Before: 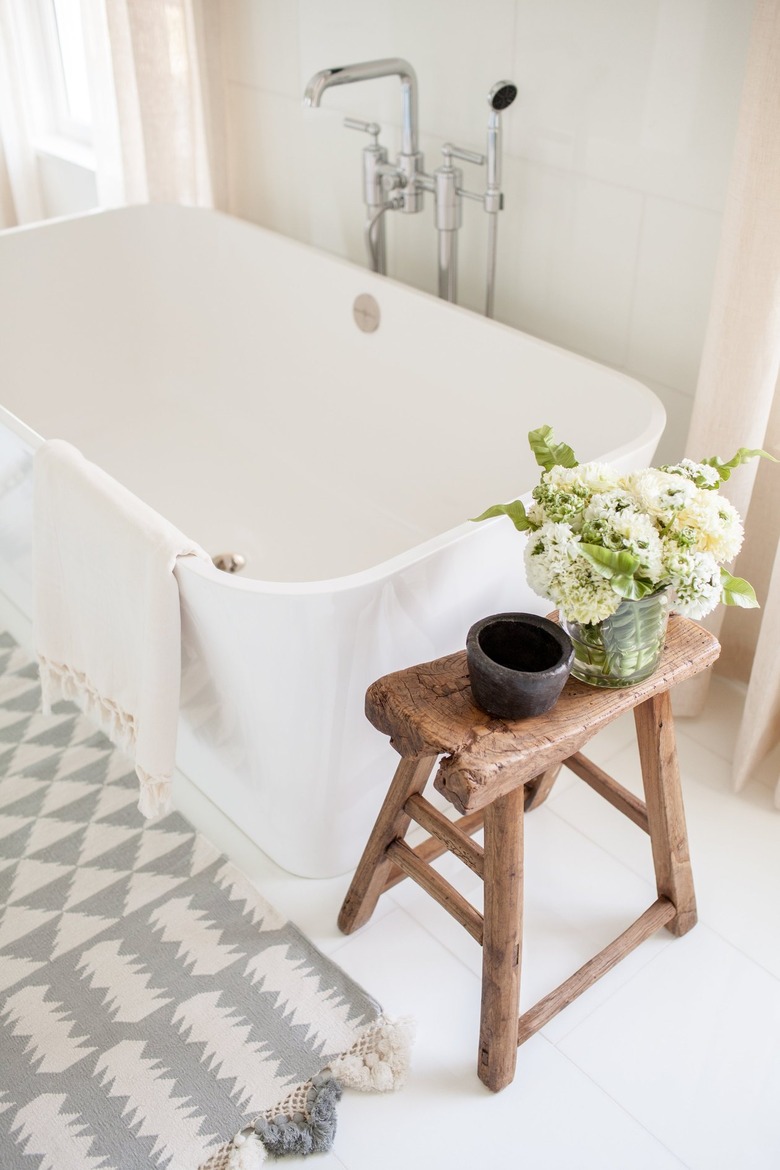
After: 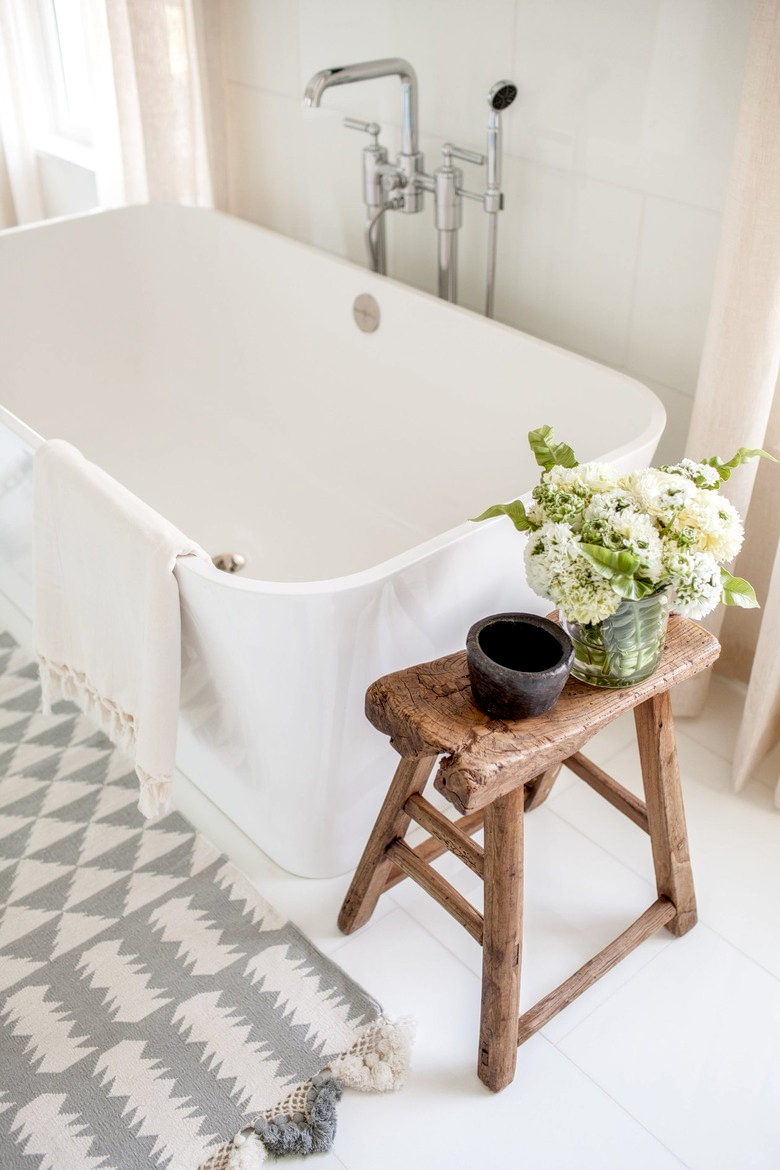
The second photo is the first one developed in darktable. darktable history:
local contrast: on, module defaults
exposure: black level correction 0.01, compensate highlight preservation false
